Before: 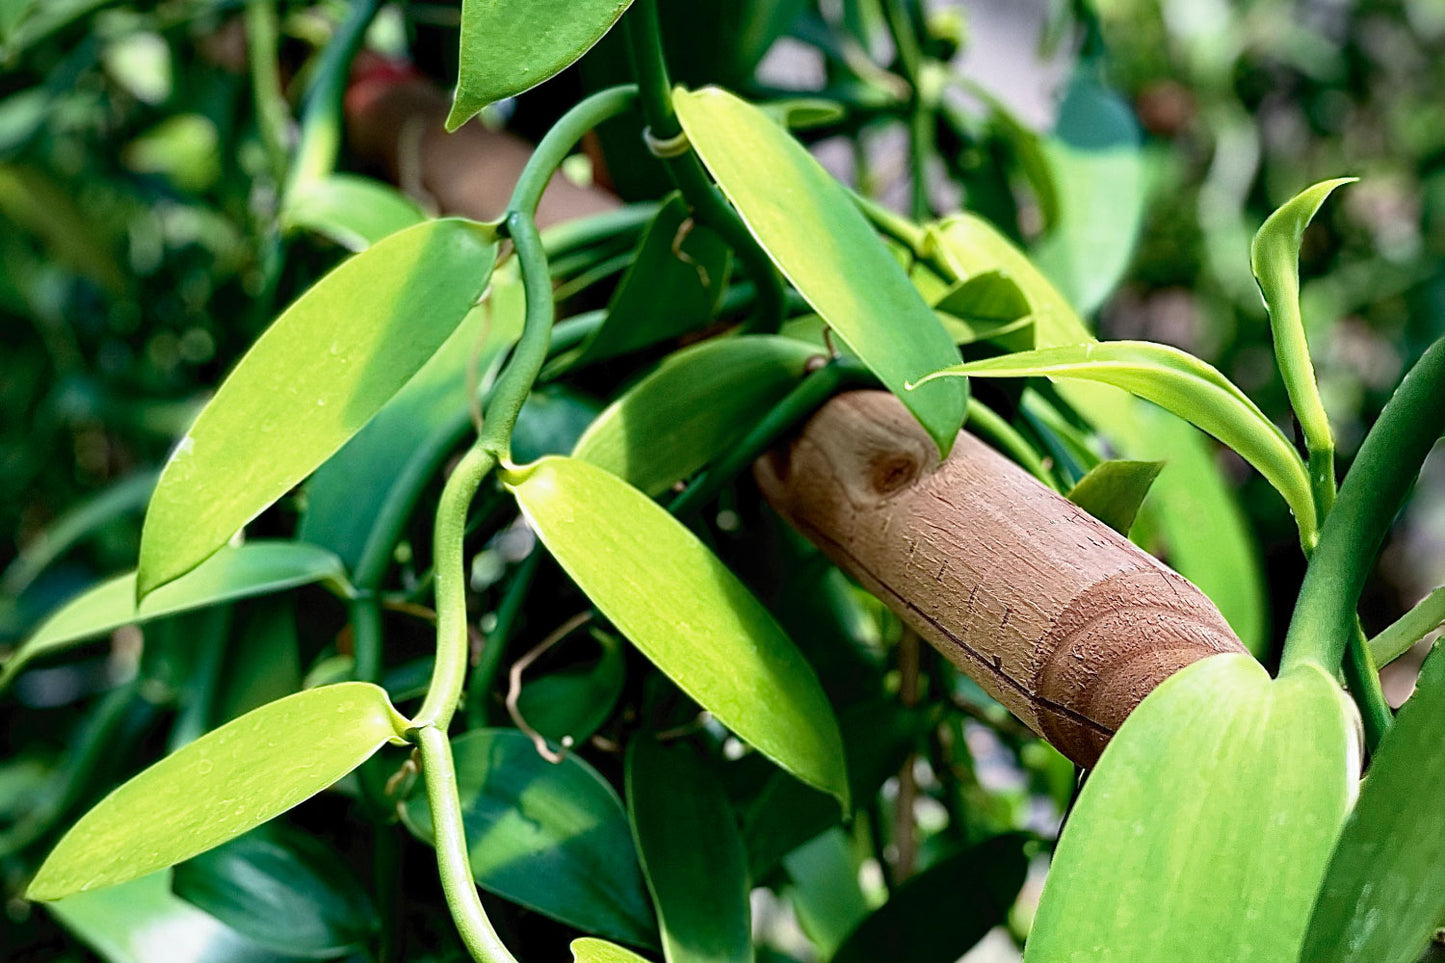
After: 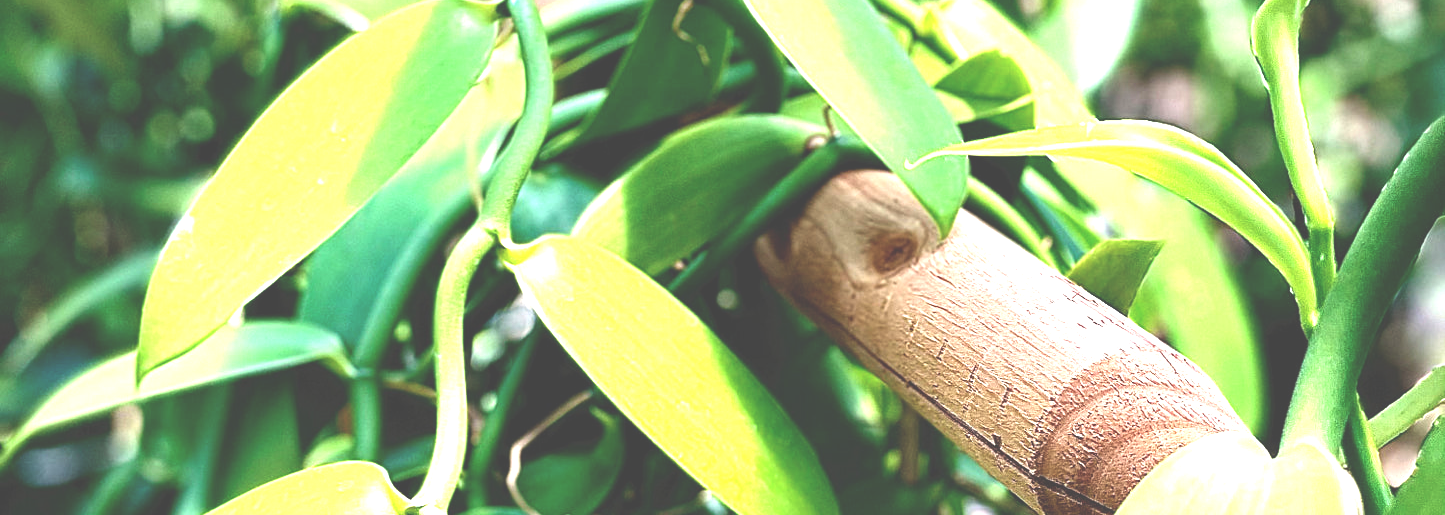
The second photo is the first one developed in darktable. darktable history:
crop and rotate: top 23.043%, bottom 23.437%
exposure: black level correction -0.023, exposure 1.397 EV, compensate highlight preservation false
